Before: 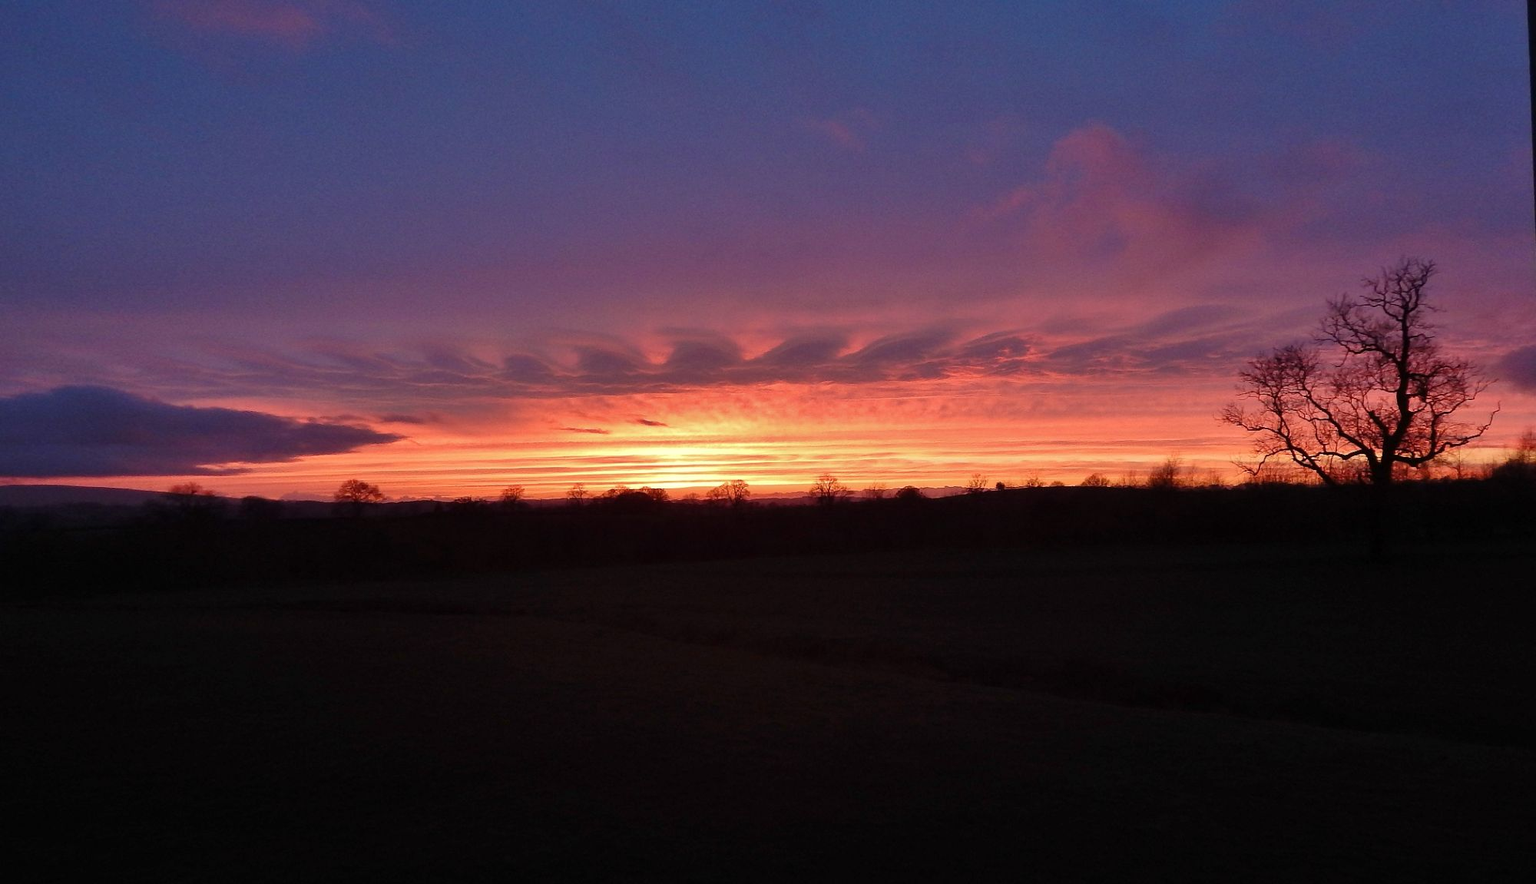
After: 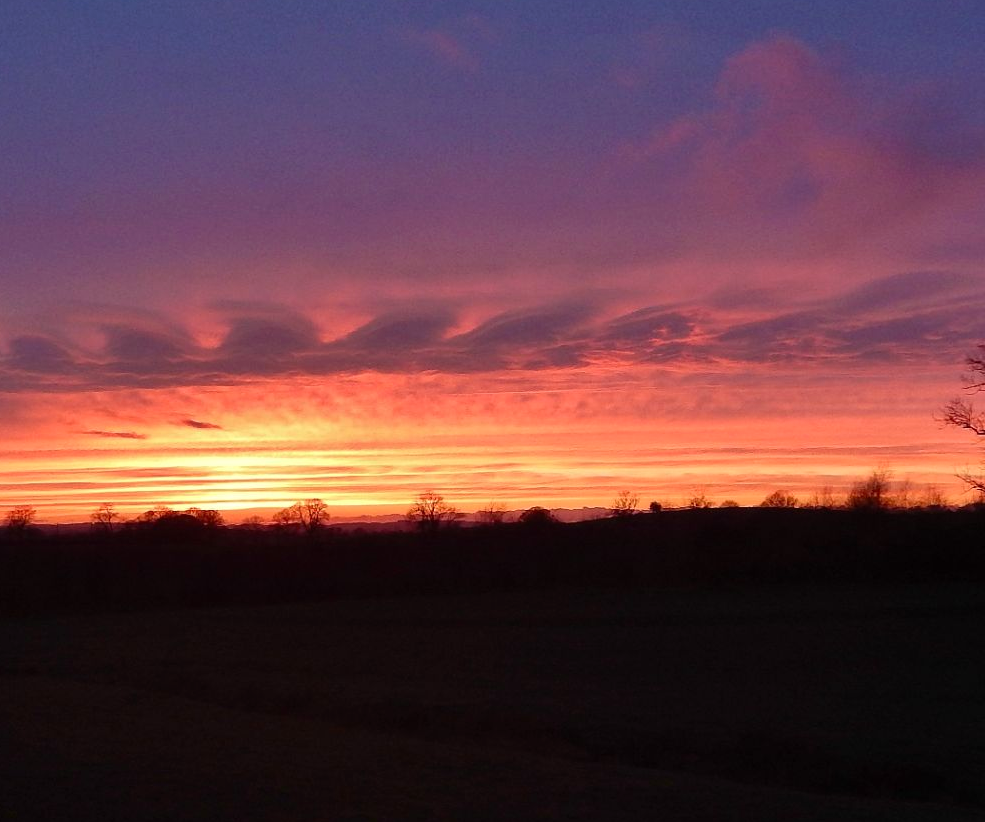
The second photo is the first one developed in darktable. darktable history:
contrast brightness saturation: contrast 0.095, brightness 0.017, saturation 0.019
crop: left 32.37%, top 10.954%, right 18.38%, bottom 17.558%
color correction: highlights b* 0.036, saturation 1.06
